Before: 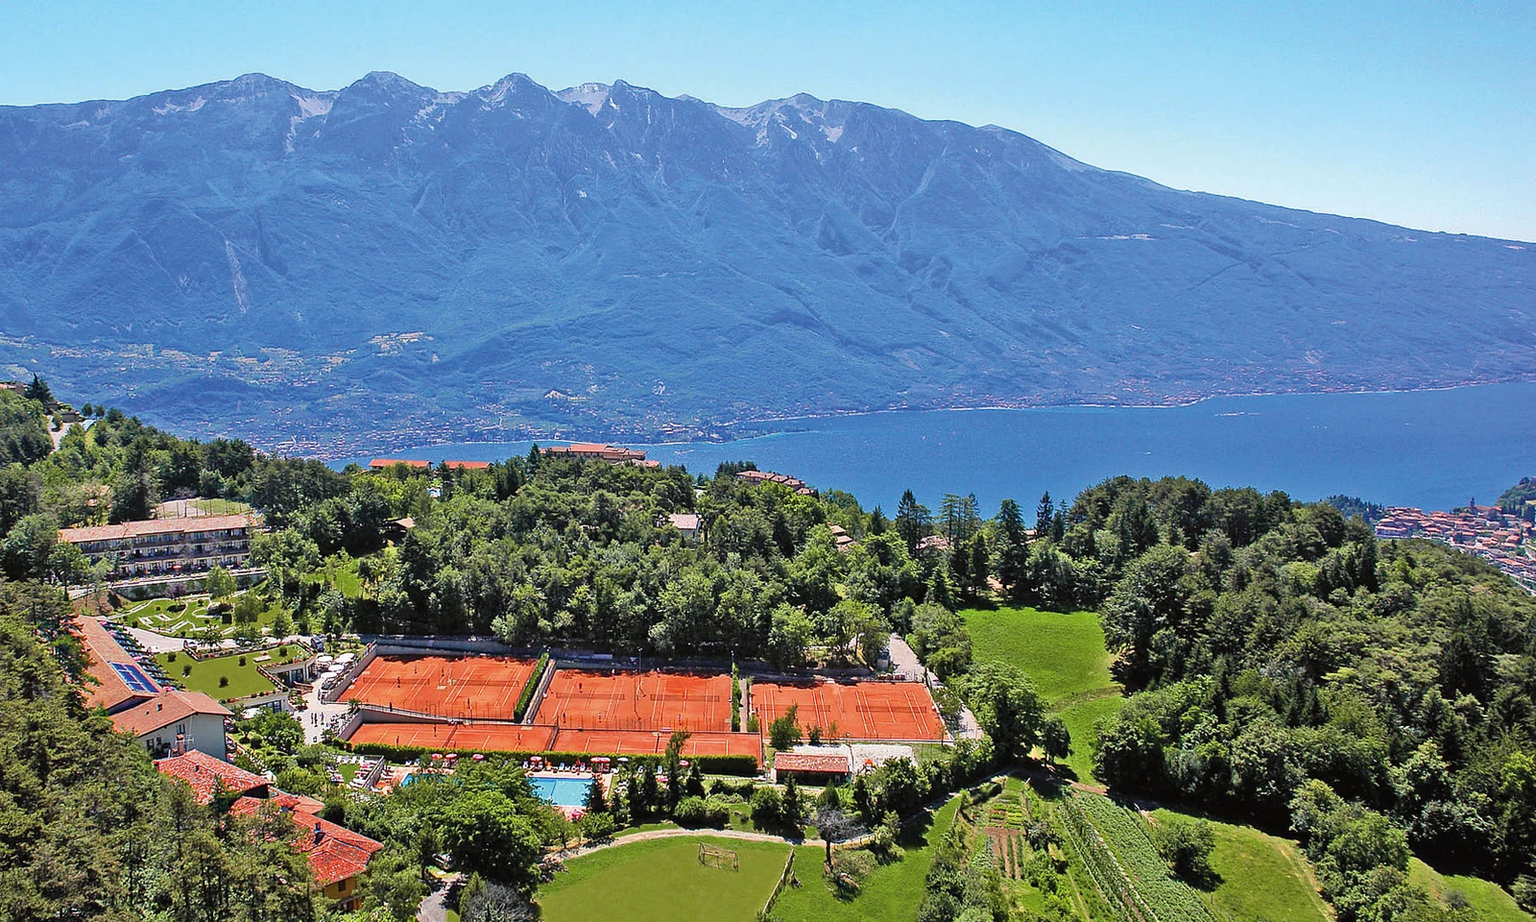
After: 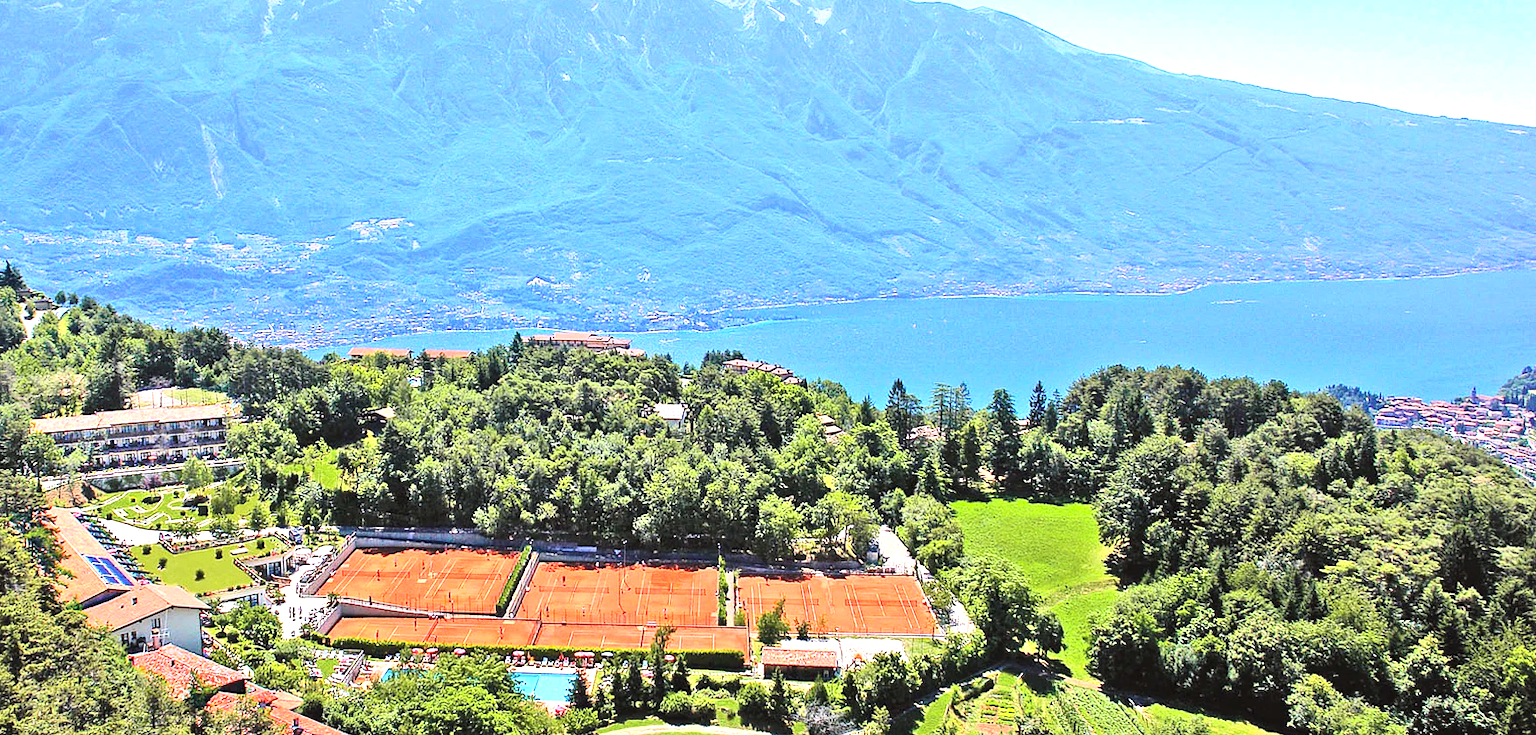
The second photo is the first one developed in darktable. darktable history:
contrast brightness saturation: contrast 0.2, brightness 0.141, saturation 0.135
crop and rotate: left 1.856%, top 12.903%, right 0.136%, bottom 8.784%
exposure: black level correction 0, exposure 1 EV, compensate exposure bias true, compensate highlight preservation false
